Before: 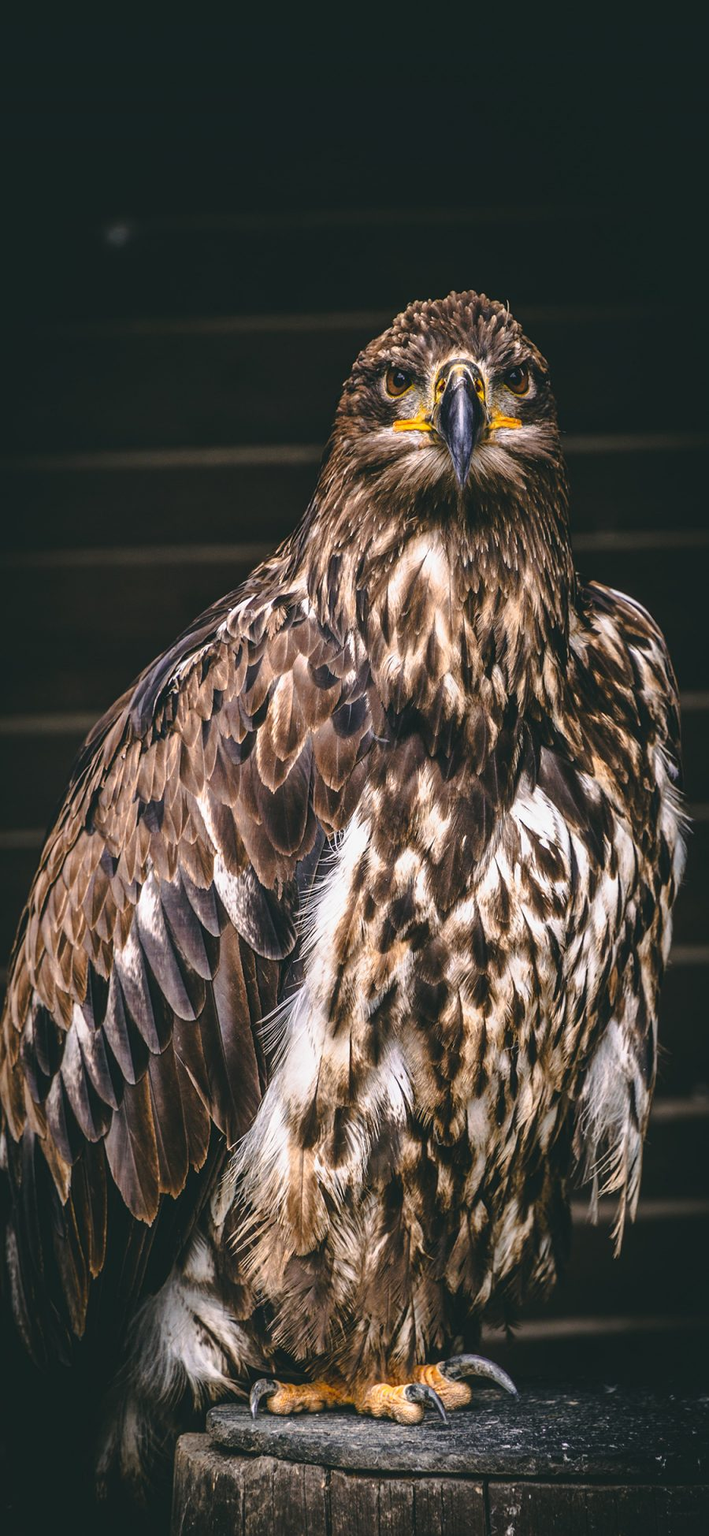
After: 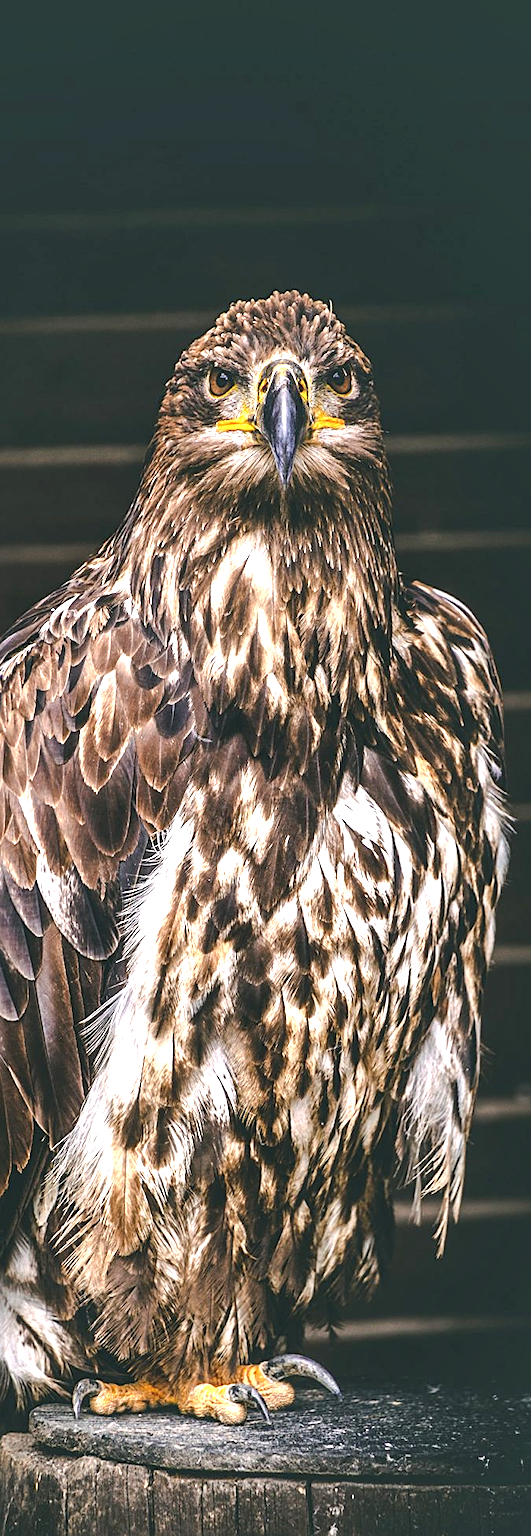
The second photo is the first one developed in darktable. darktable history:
exposure: black level correction 0, exposure 0.695 EV, compensate exposure bias true, compensate highlight preservation false
crop and rotate: left 25.091%
sharpen: on, module defaults
local contrast: highlights 107%, shadows 100%, detail 119%, midtone range 0.2
shadows and highlights: radius 263.59, soften with gaussian
